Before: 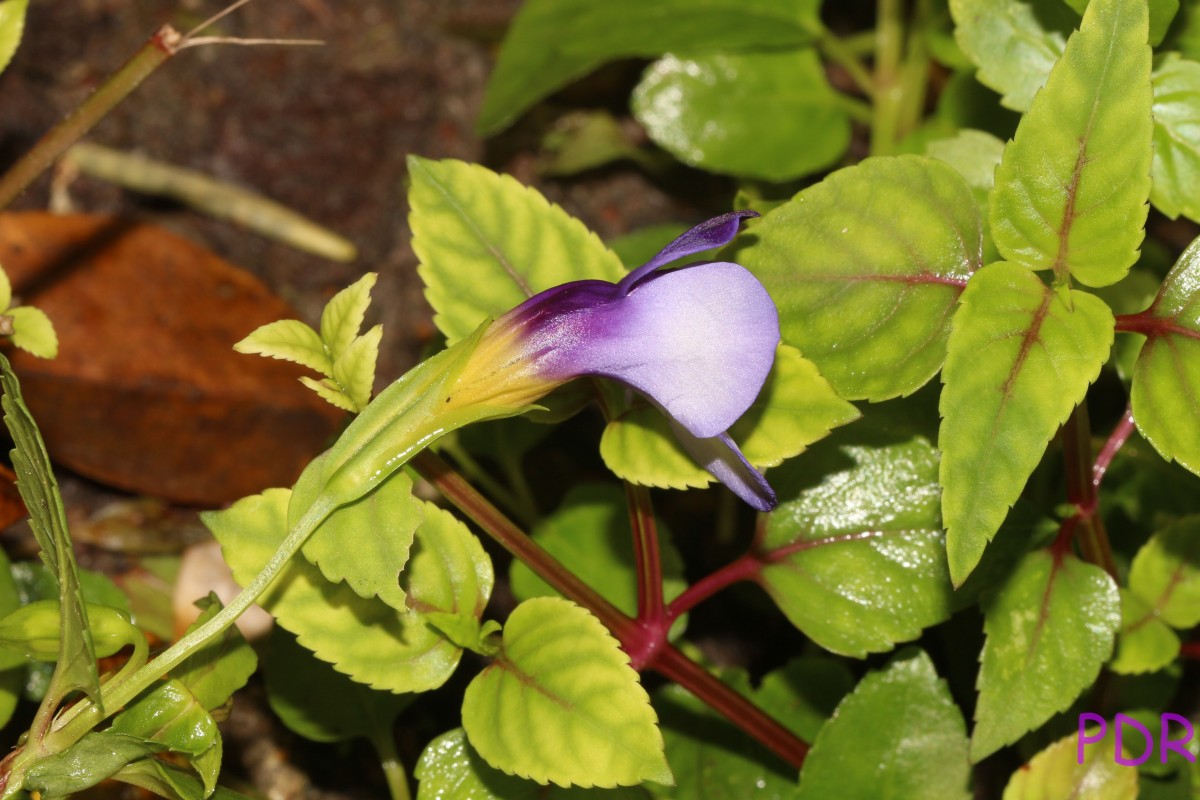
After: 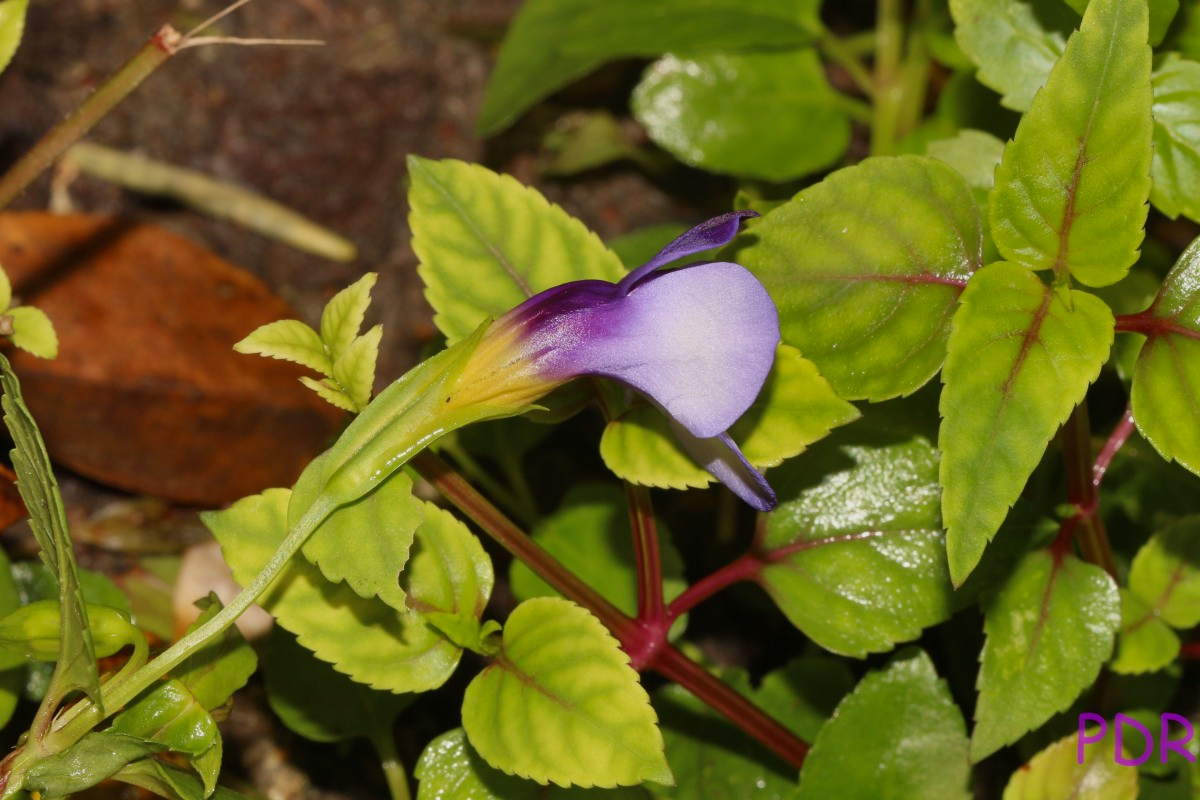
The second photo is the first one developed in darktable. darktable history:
shadows and highlights: shadows 80.22, white point adjustment -9.04, highlights -61.24, soften with gaussian
